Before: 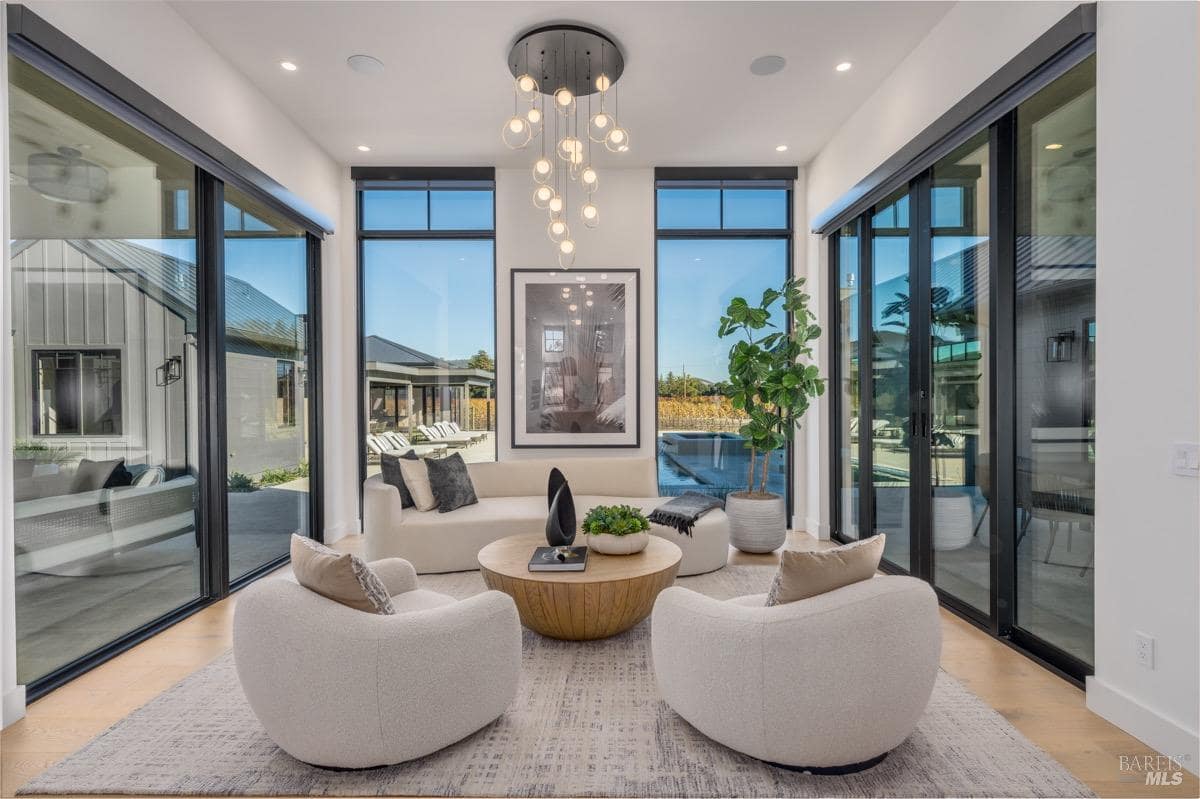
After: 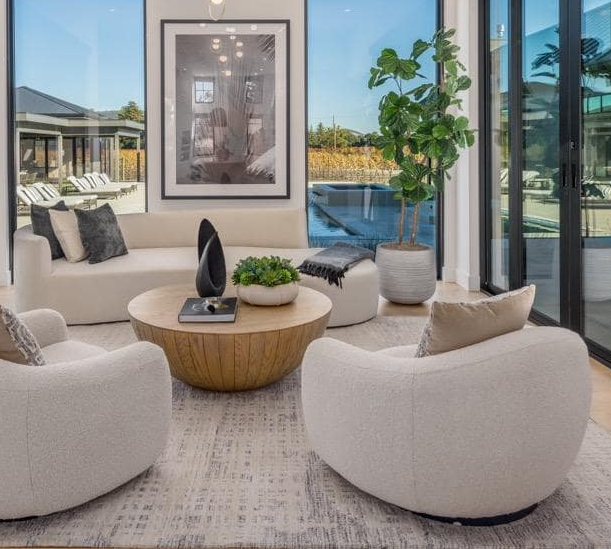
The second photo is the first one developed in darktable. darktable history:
crop and rotate: left 29.213%, top 31.284%, right 19.825%
